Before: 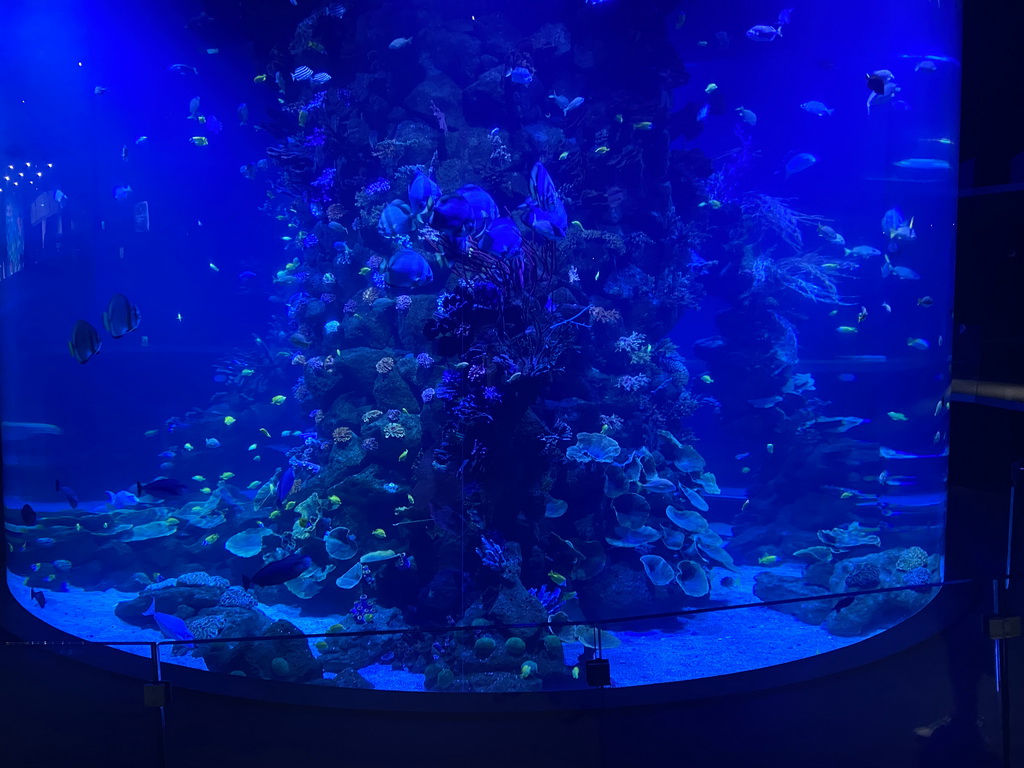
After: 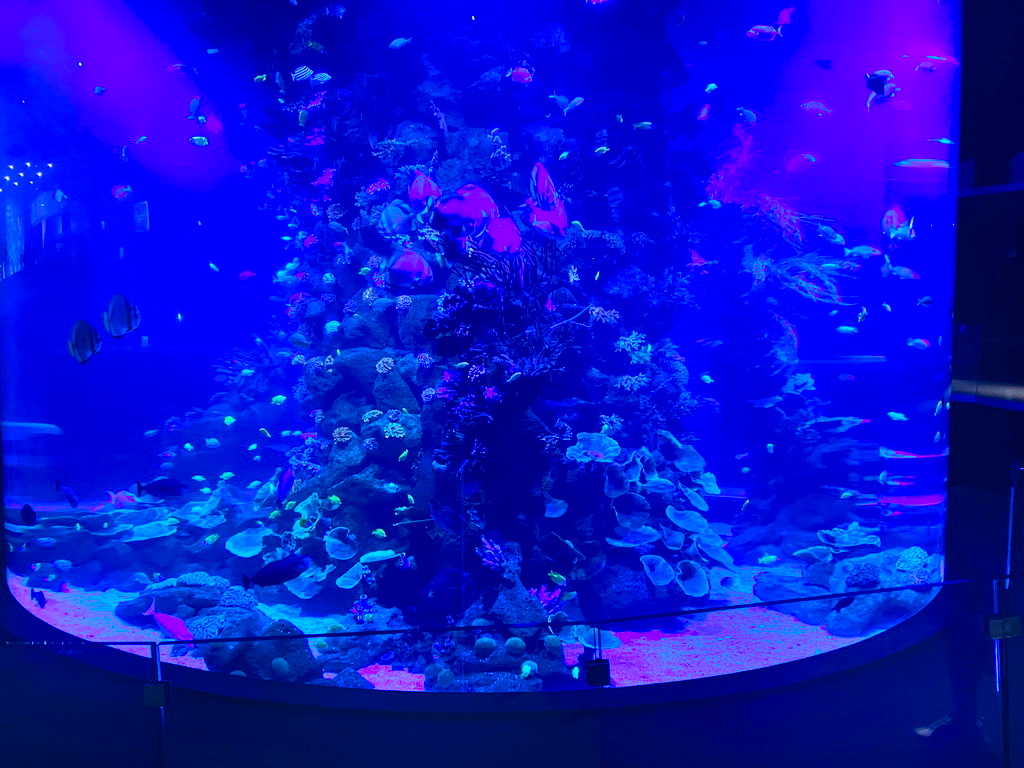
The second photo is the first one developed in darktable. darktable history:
color calibration: illuminant as shot in camera, x 0.37, y 0.382, temperature 4318.28 K
shadows and highlights: highlights color adjustment 45.45%, low approximation 0.01, soften with gaussian
